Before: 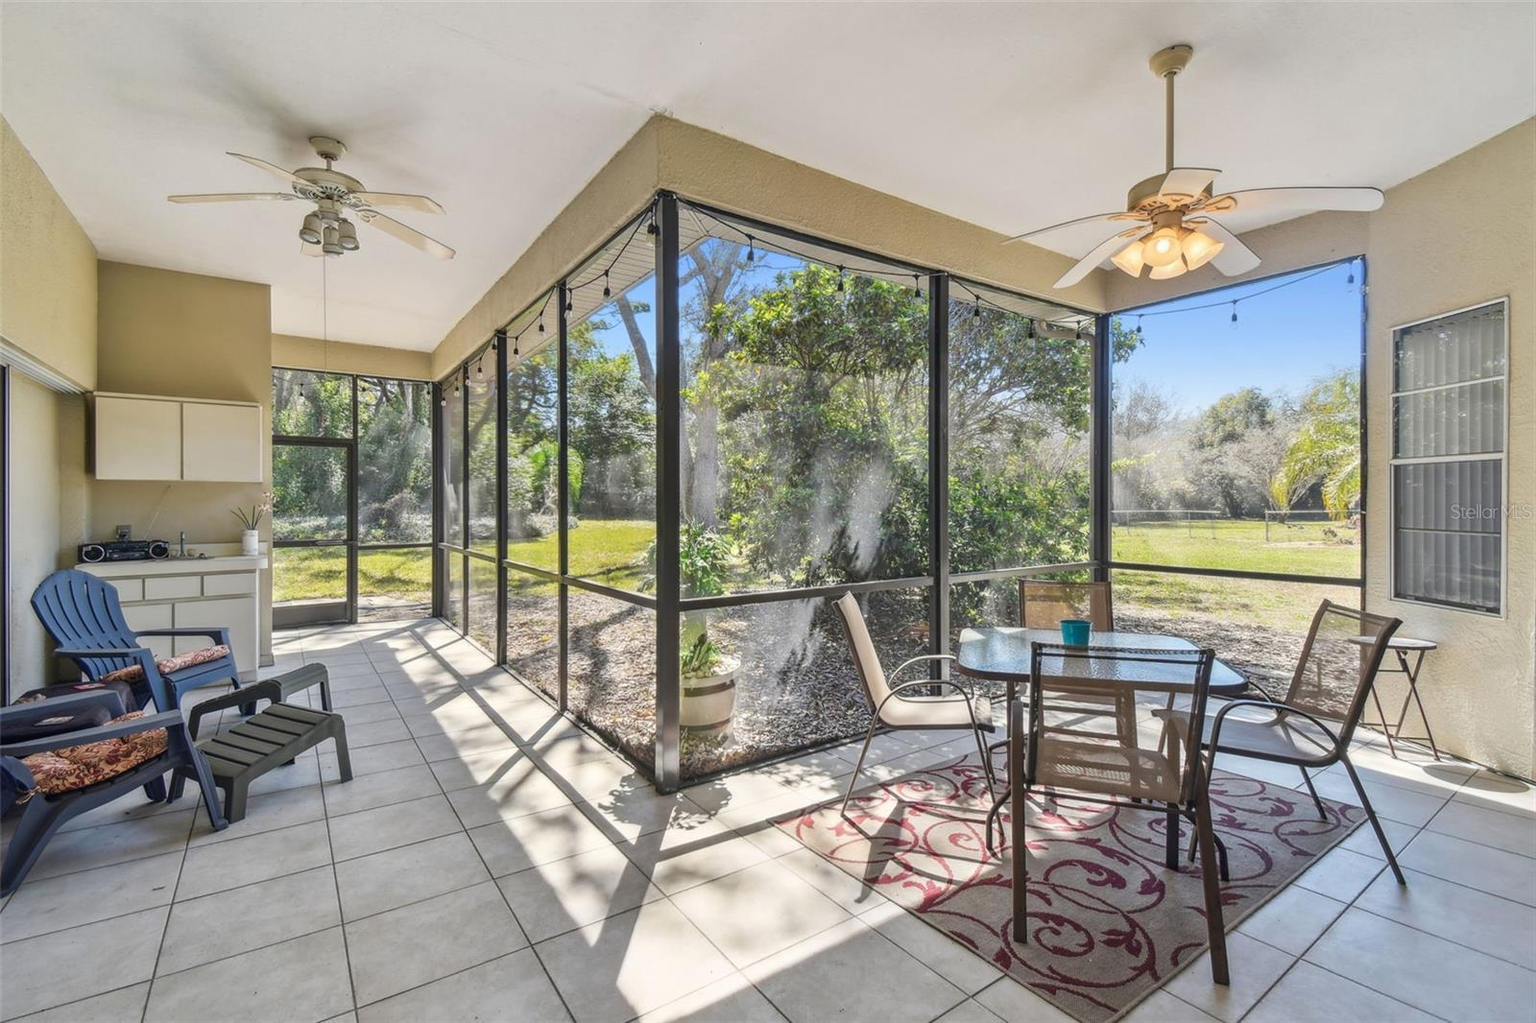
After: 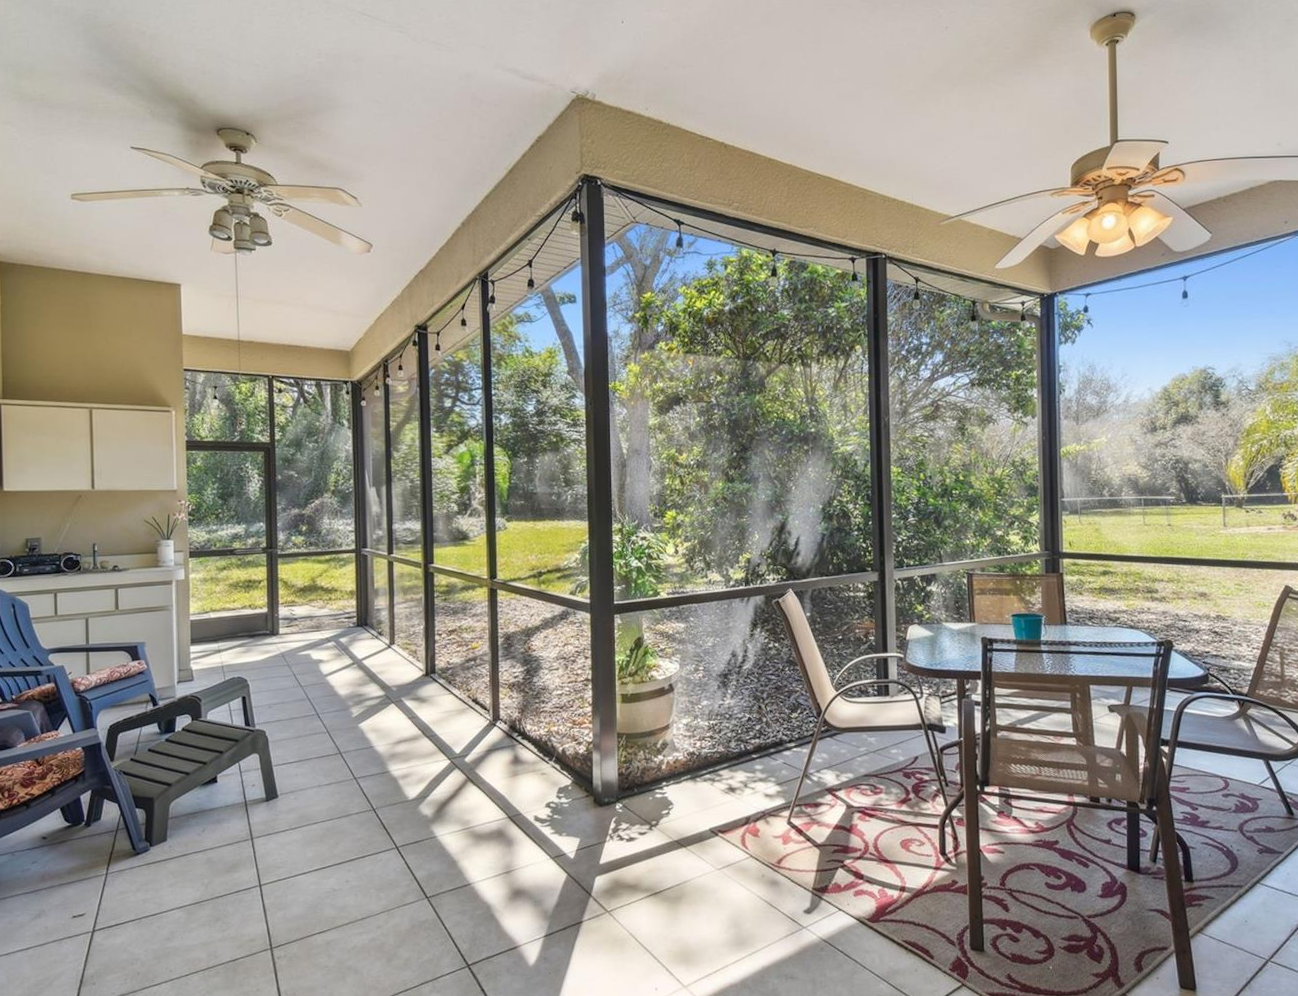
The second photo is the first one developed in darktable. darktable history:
crop and rotate: angle 1.34°, left 4.5%, top 0.737%, right 11.535%, bottom 2.471%
